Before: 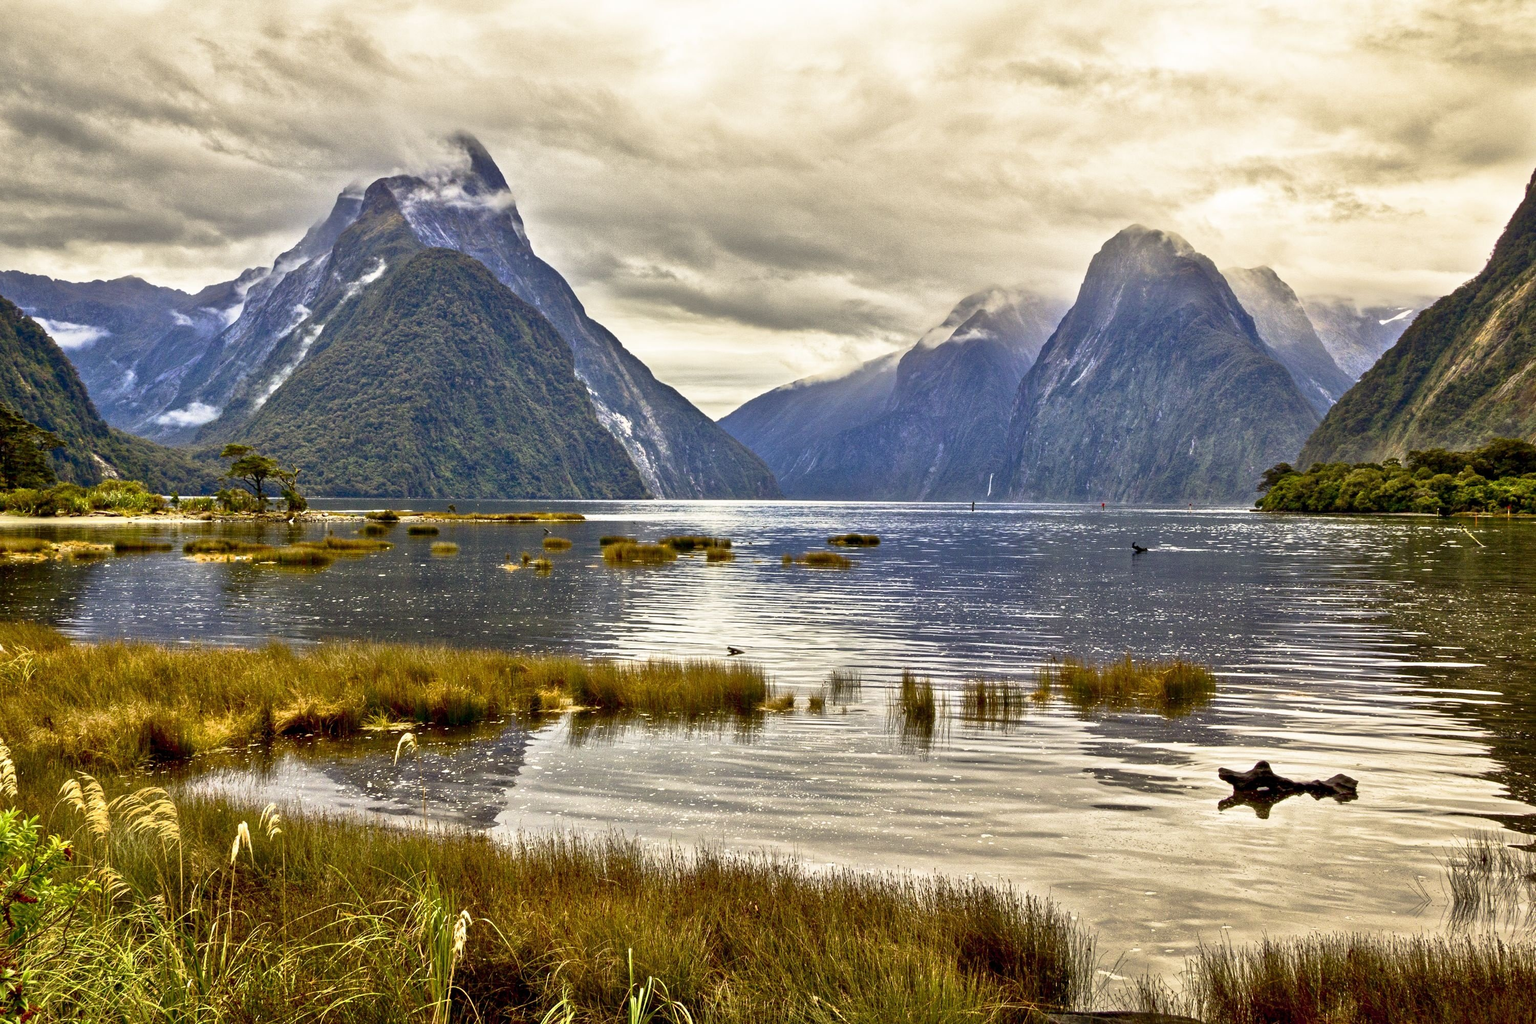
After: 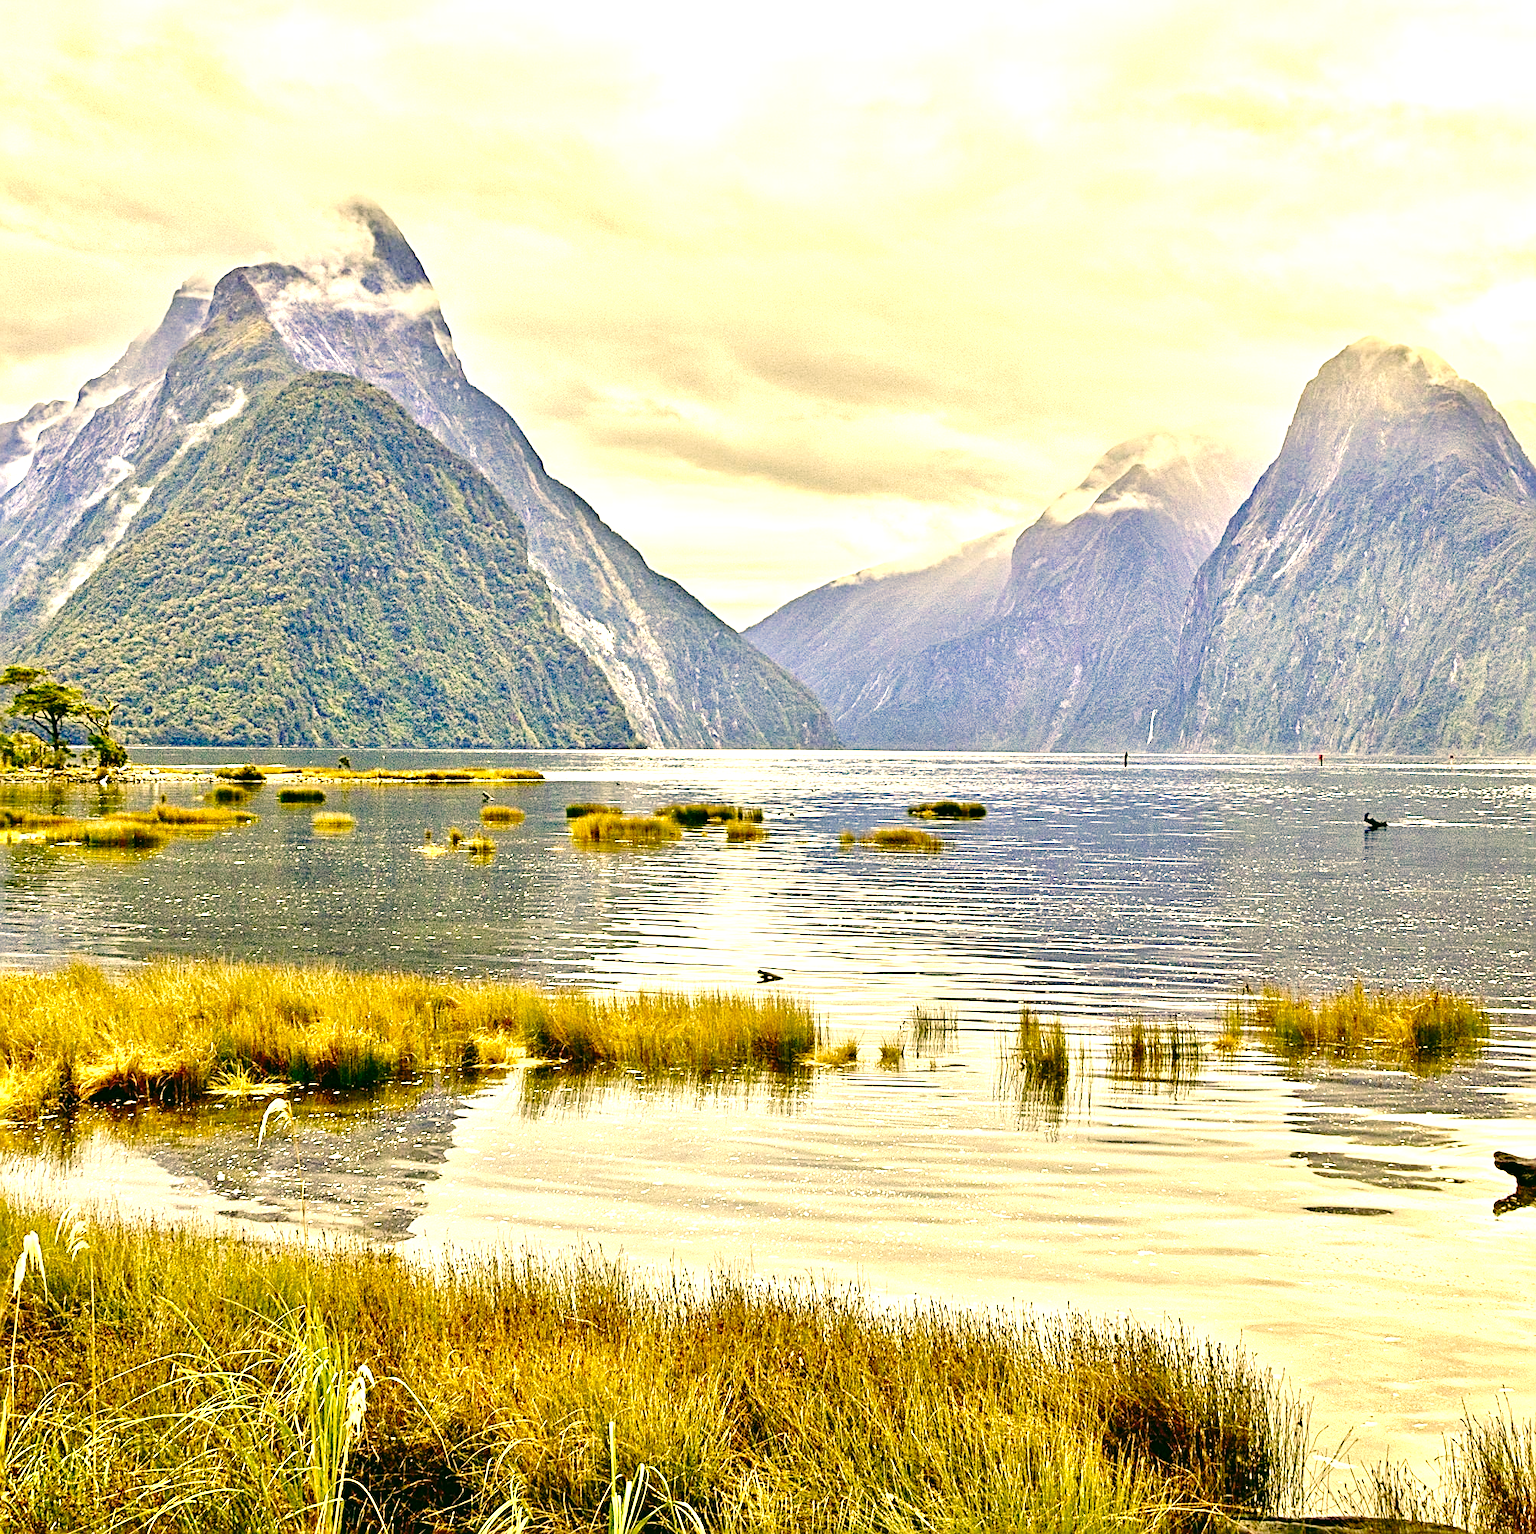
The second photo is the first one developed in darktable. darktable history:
exposure: black level correction 0, exposure 1.463 EV, compensate highlight preservation false
tone curve: curves: ch0 [(0, 0) (0.003, 0.012) (0.011, 0.015) (0.025, 0.023) (0.044, 0.036) (0.069, 0.047) (0.1, 0.062) (0.136, 0.1) (0.177, 0.15) (0.224, 0.219) (0.277, 0.3) (0.335, 0.401) (0.399, 0.49) (0.468, 0.569) (0.543, 0.641) (0.623, 0.73) (0.709, 0.806) (0.801, 0.88) (0.898, 0.939) (1, 1)], preserve colors none
crop and rotate: left 14.492%, right 18.803%
contrast brightness saturation: contrast 0.05
haze removal: on, module defaults
sharpen: radius 2.531, amount 0.626
color correction: highlights a* 5.24, highlights b* 23.57, shadows a* -16.29, shadows b* 3.83
